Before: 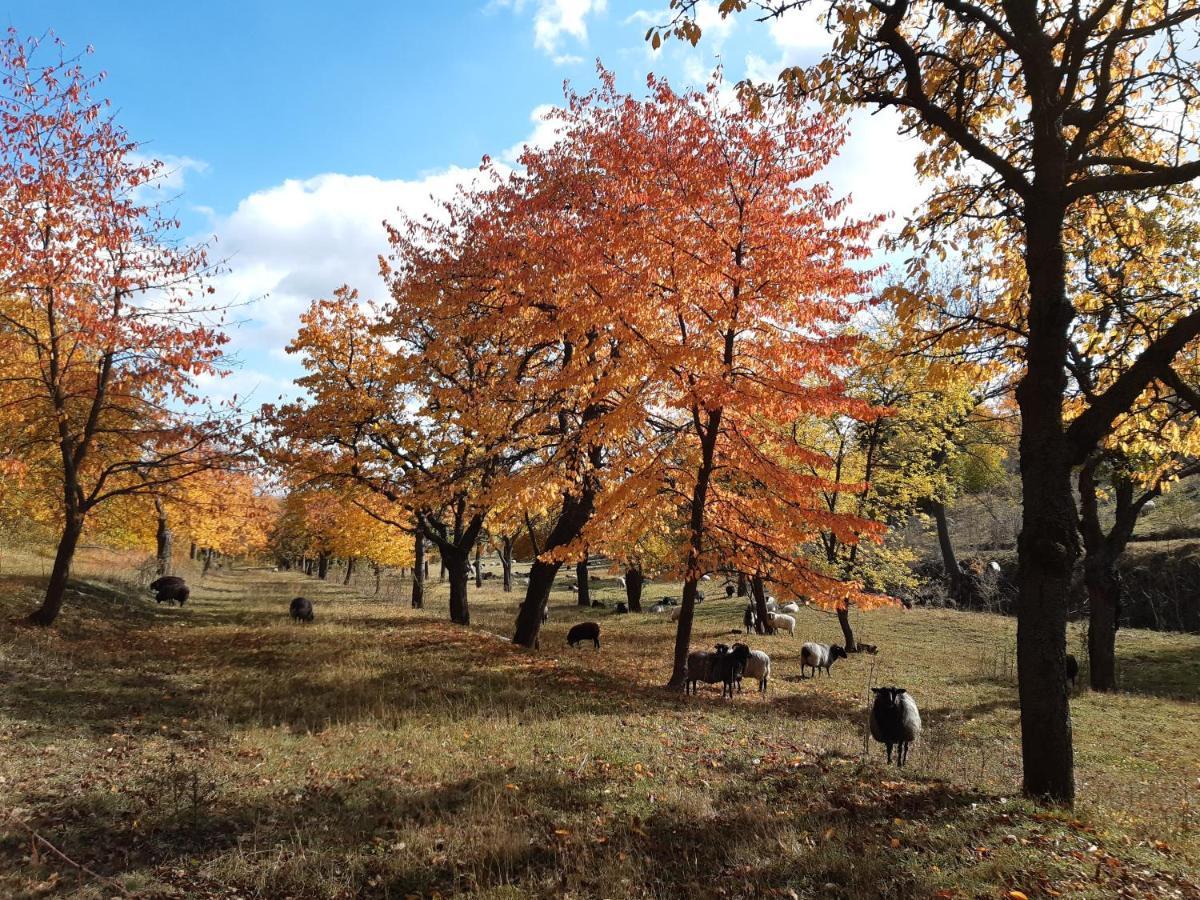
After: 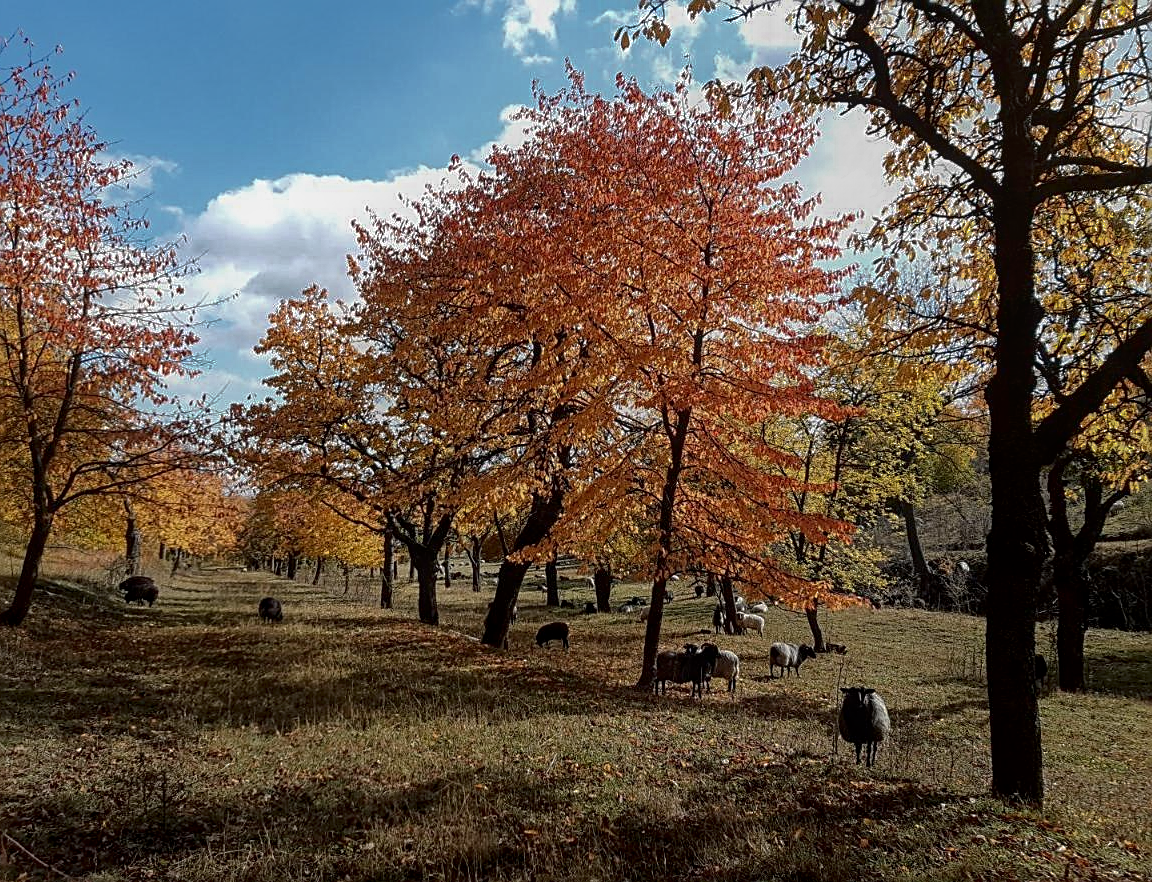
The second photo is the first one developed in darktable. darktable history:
sharpen: amount 0.56
local contrast: on, module defaults
crop and rotate: left 2.648%, right 1.271%, bottom 1.981%
tone curve: curves: ch0 [(0.016, 0.011) (0.084, 0.026) (0.469, 0.508) (0.721, 0.862) (1, 1)], color space Lab, independent channels, preserve colors none
base curve: curves: ch0 [(0, 0) (0.826, 0.587) (1, 1)]
shadows and highlights: shadows 24.96, highlights -71.43
contrast equalizer: octaves 7, y [[0.439, 0.44, 0.442, 0.457, 0.493, 0.498], [0.5 ×6], [0.5 ×6], [0 ×6], [0 ×6]]
